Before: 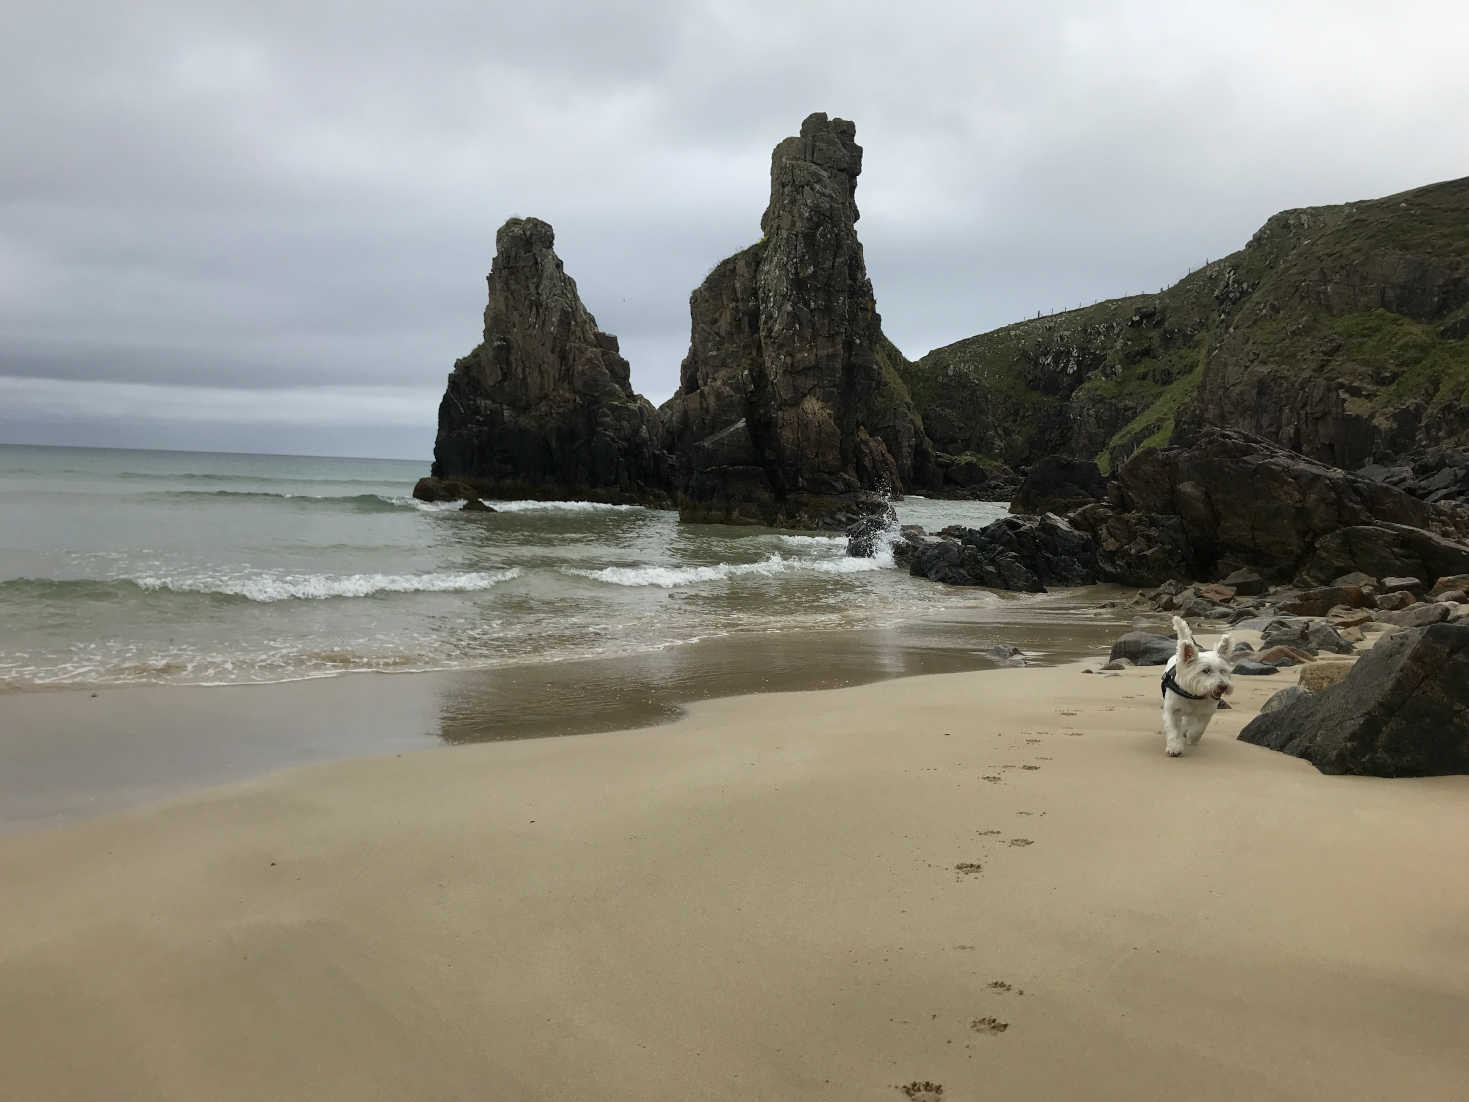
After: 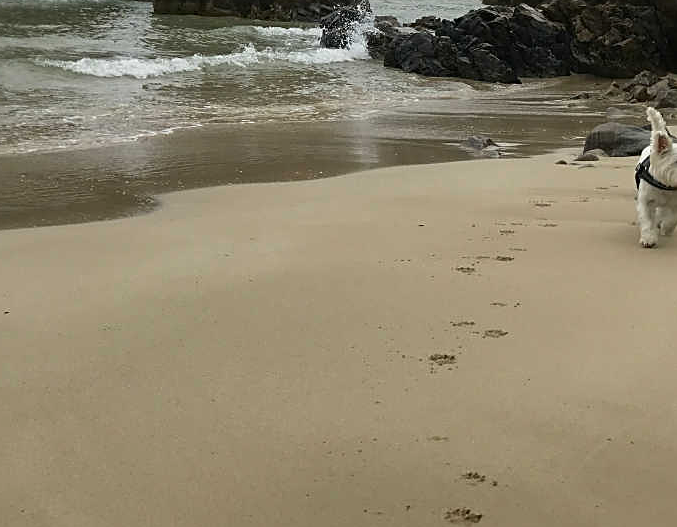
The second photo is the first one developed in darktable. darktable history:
sharpen: on, module defaults
crop: left 35.833%, top 46.266%, right 18.072%, bottom 5.912%
contrast brightness saturation: contrast -0.018, brightness -0.013, saturation 0.028
